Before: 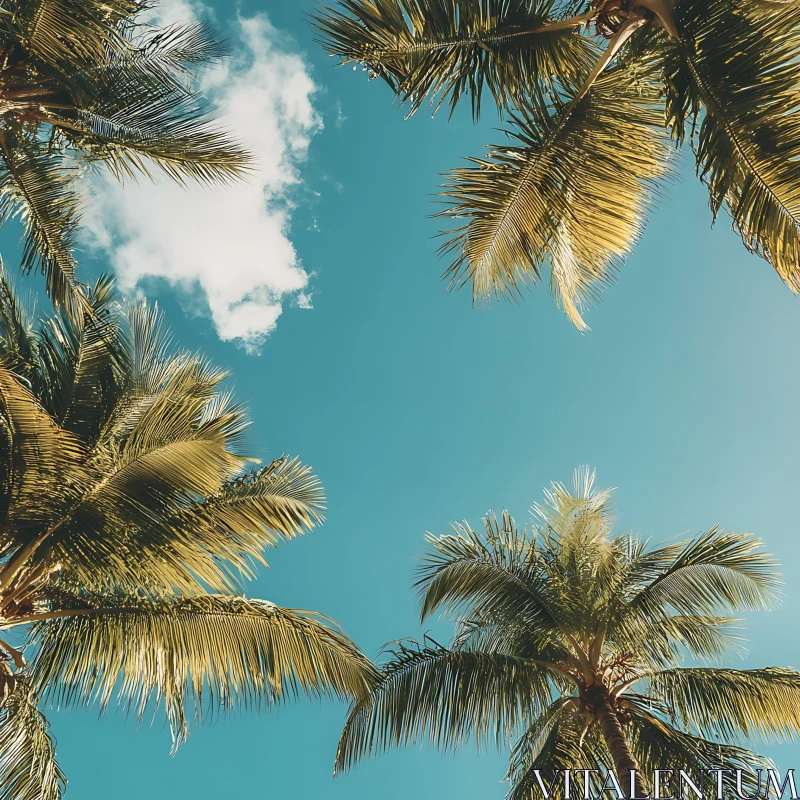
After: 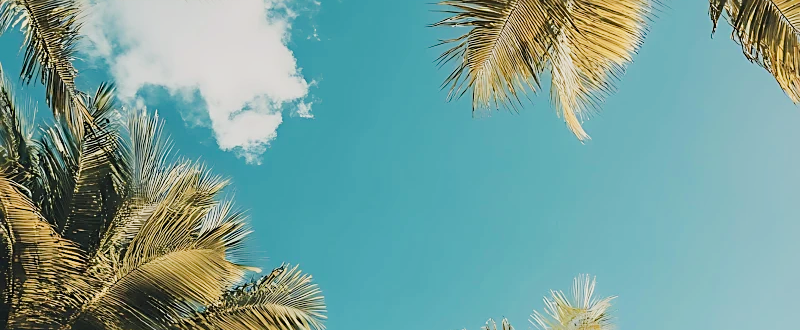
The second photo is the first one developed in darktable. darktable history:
crop and rotate: top 23.957%, bottom 34.766%
sharpen: amount 0.463
haze removal: compatibility mode true, adaptive false
exposure: black level correction 0, exposure 0.499 EV, compensate highlight preservation false
filmic rgb: black relative exposure -7.65 EV, white relative exposure 4.56 EV, hardness 3.61
